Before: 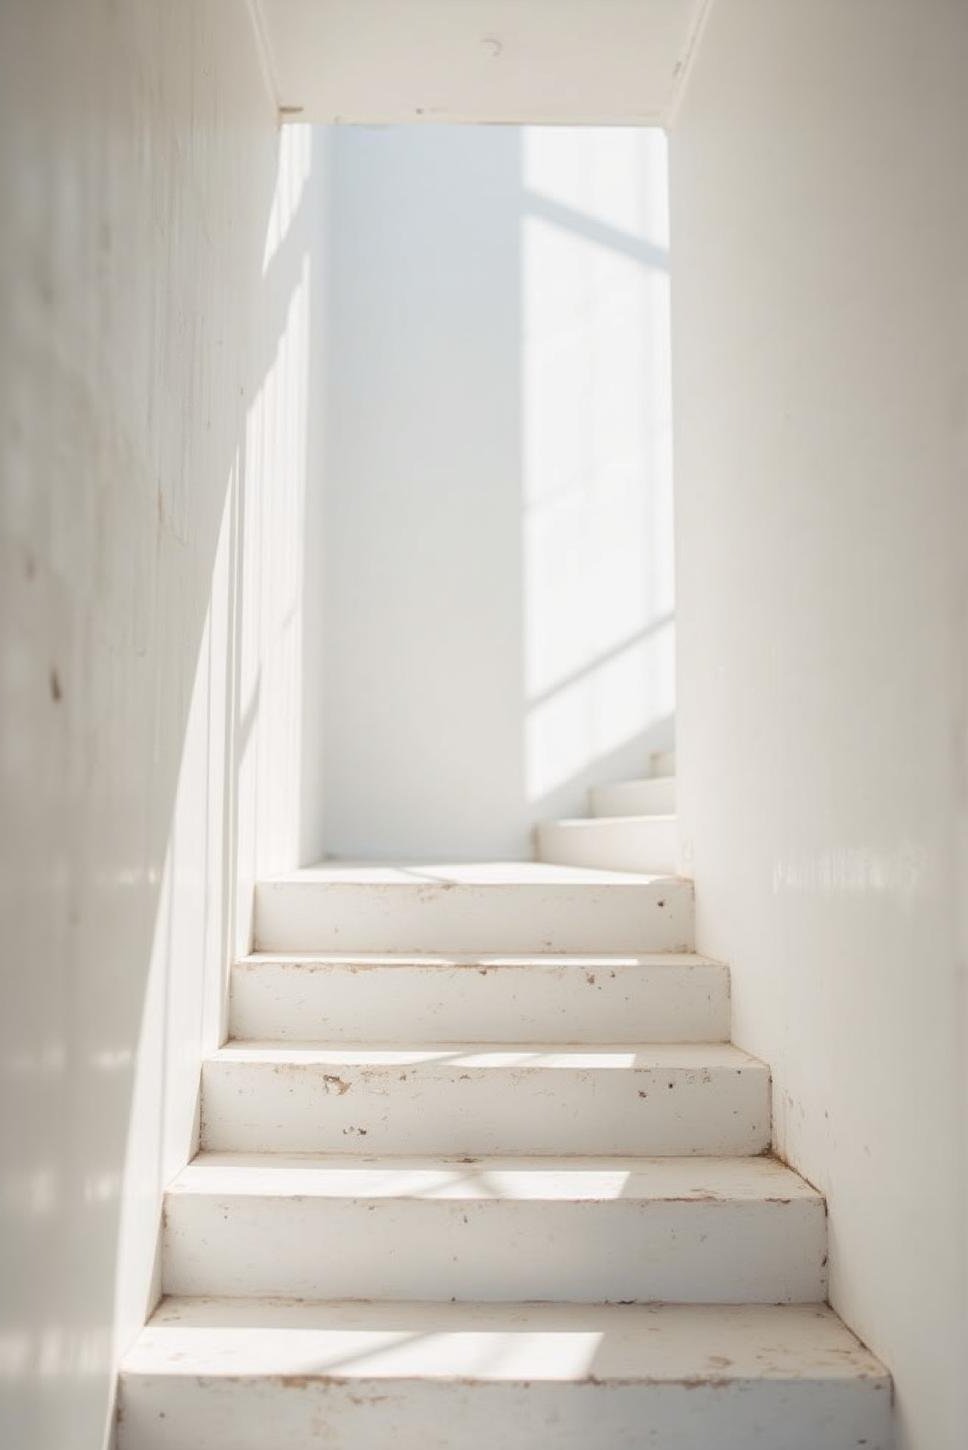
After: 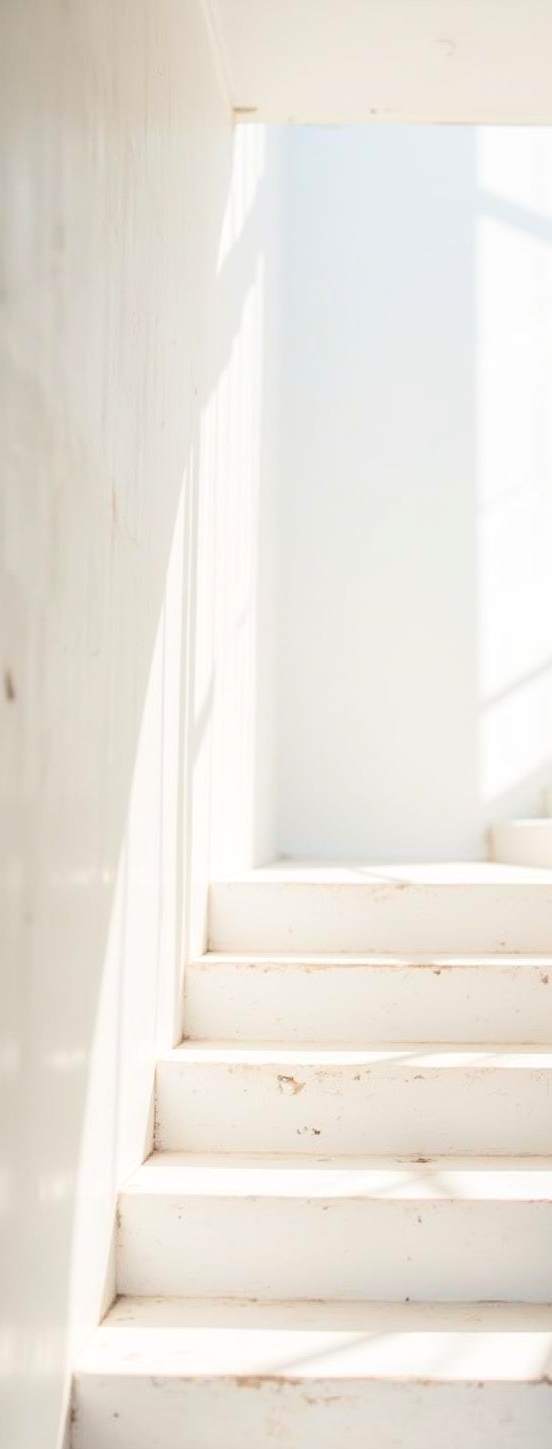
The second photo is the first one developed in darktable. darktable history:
exposure: exposure 0.083 EV, compensate highlight preservation false
crop: left 4.771%, right 38.136%
tone curve: curves: ch0 [(0, 0.023) (0.103, 0.087) (0.295, 0.297) (0.445, 0.531) (0.553, 0.665) (0.735, 0.843) (0.994, 1)]; ch1 [(0, 0) (0.414, 0.395) (0.447, 0.447) (0.485, 0.5) (0.512, 0.524) (0.542, 0.581) (0.581, 0.632) (0.646, 0.715) (1, 1)]; ch2 [(0, 0) (0.369, 0.388) (0.449, 0.431) (0.478, 0.471) (0.516, 0.517) (0.579, 0.624) (0.674, 0.775) (1, 1)], color space Lab, linked channels, preserve colors none
